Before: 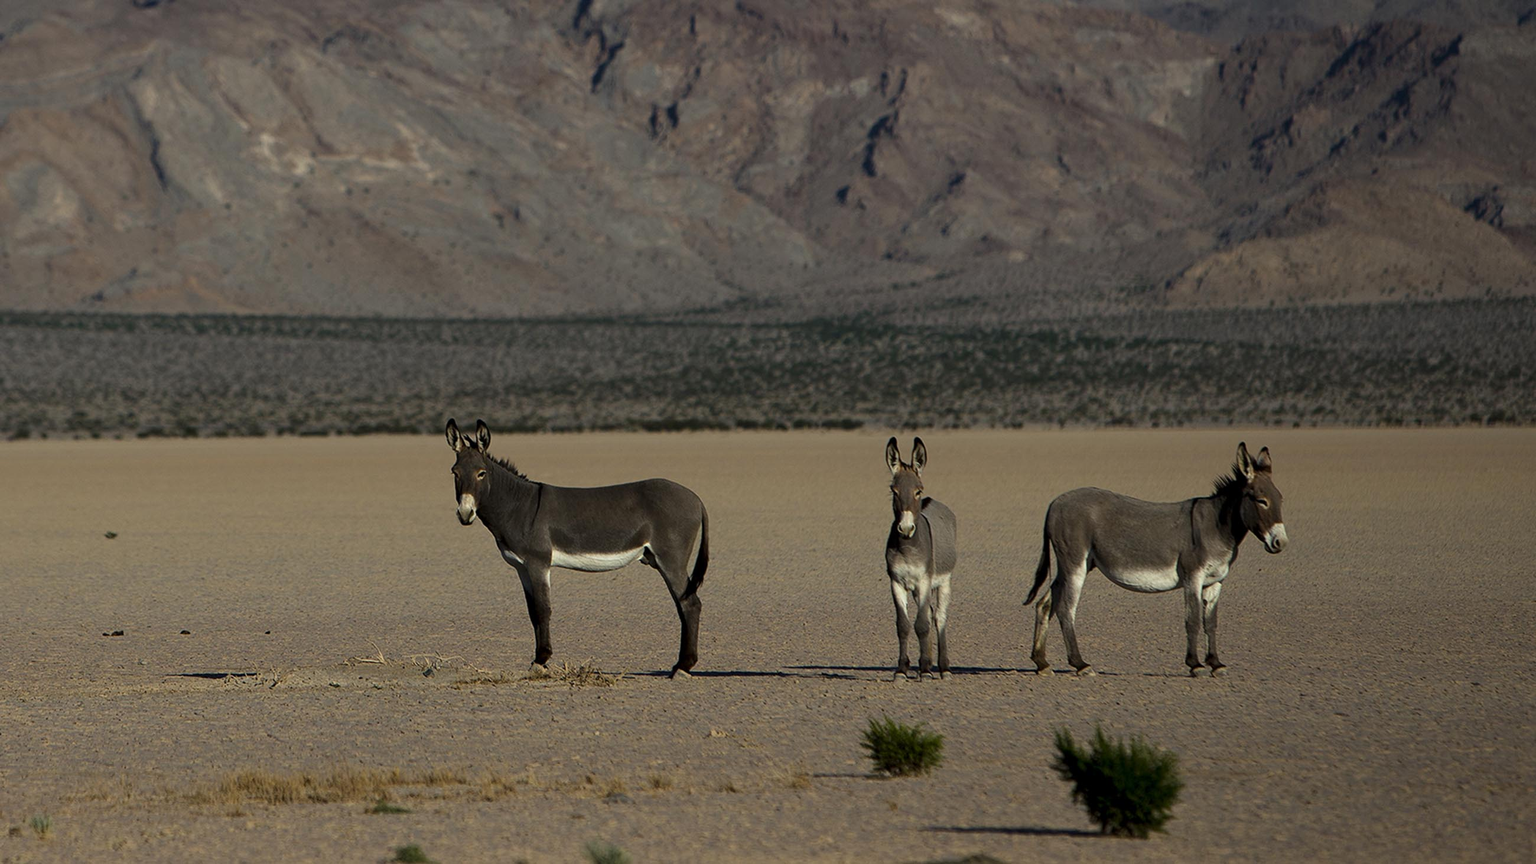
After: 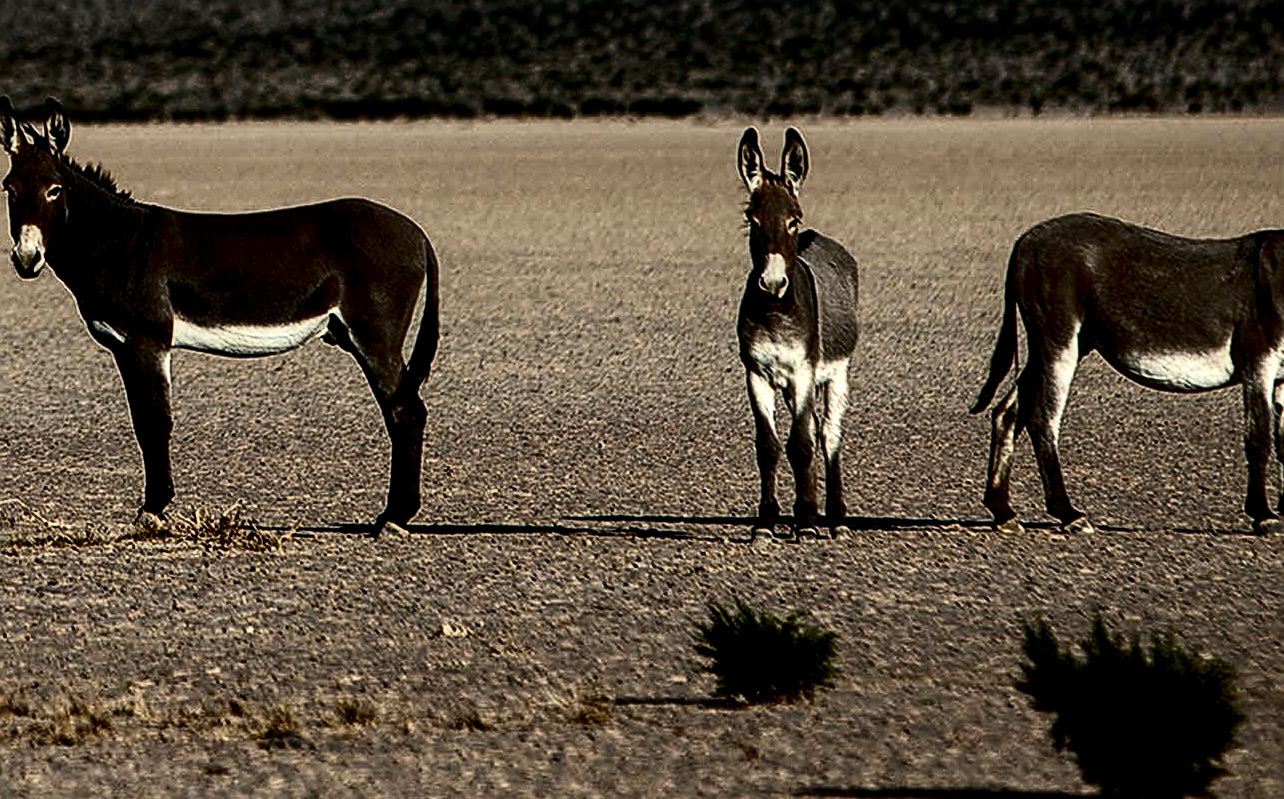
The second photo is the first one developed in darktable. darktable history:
local contrast: highlights 60%, shadows 60%, detail 160%
crop: left 29.291%, top 41.821%, right 21.294%, bottom 3.506%
contrast brightness saturation: contrast 0.509, saturation -0.098
sharpen: on, module defaults
